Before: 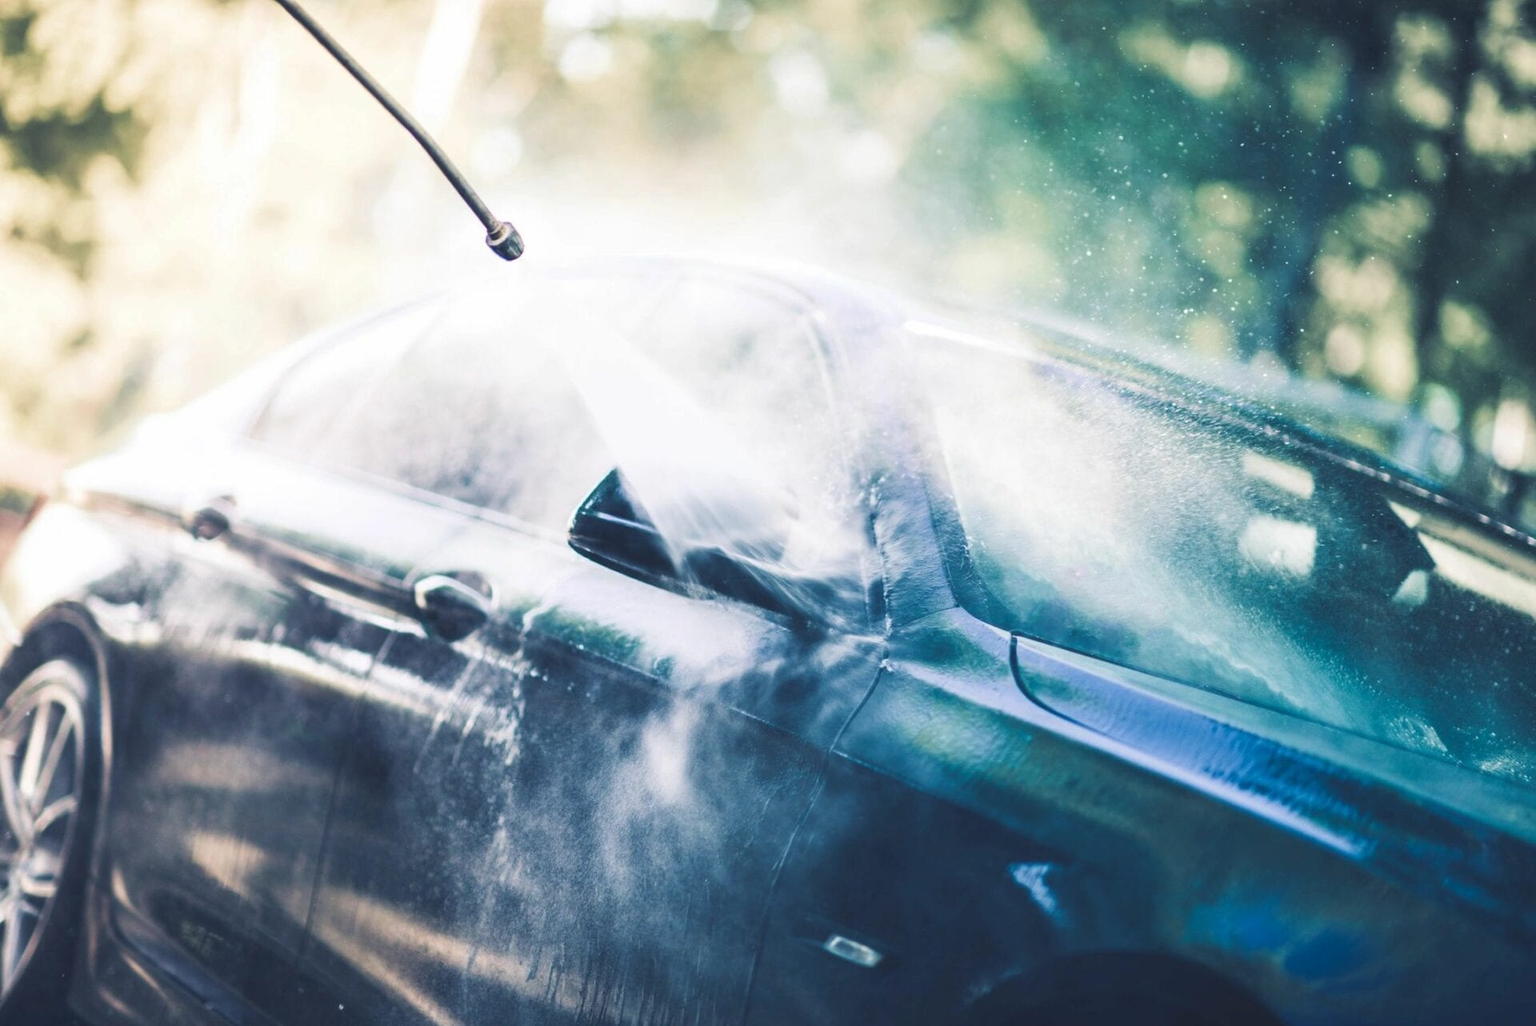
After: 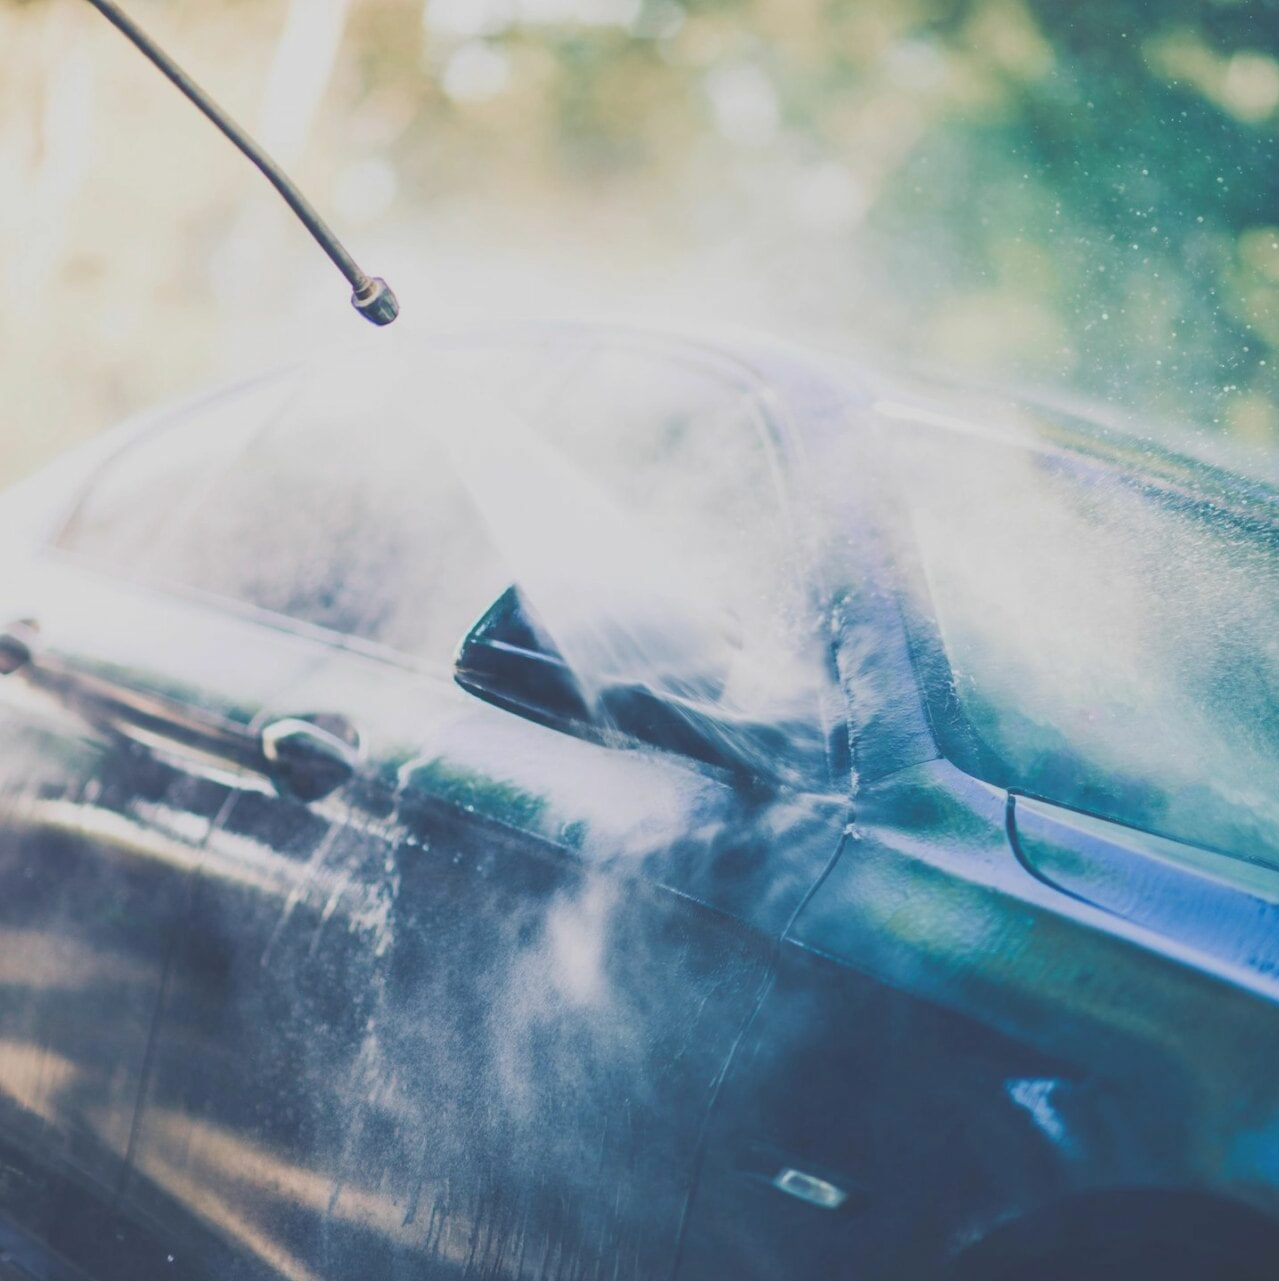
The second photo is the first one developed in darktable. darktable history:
crop and rotate: left 13.342%, right 19.991%
contrast brightness saturation: contrast -0.28
